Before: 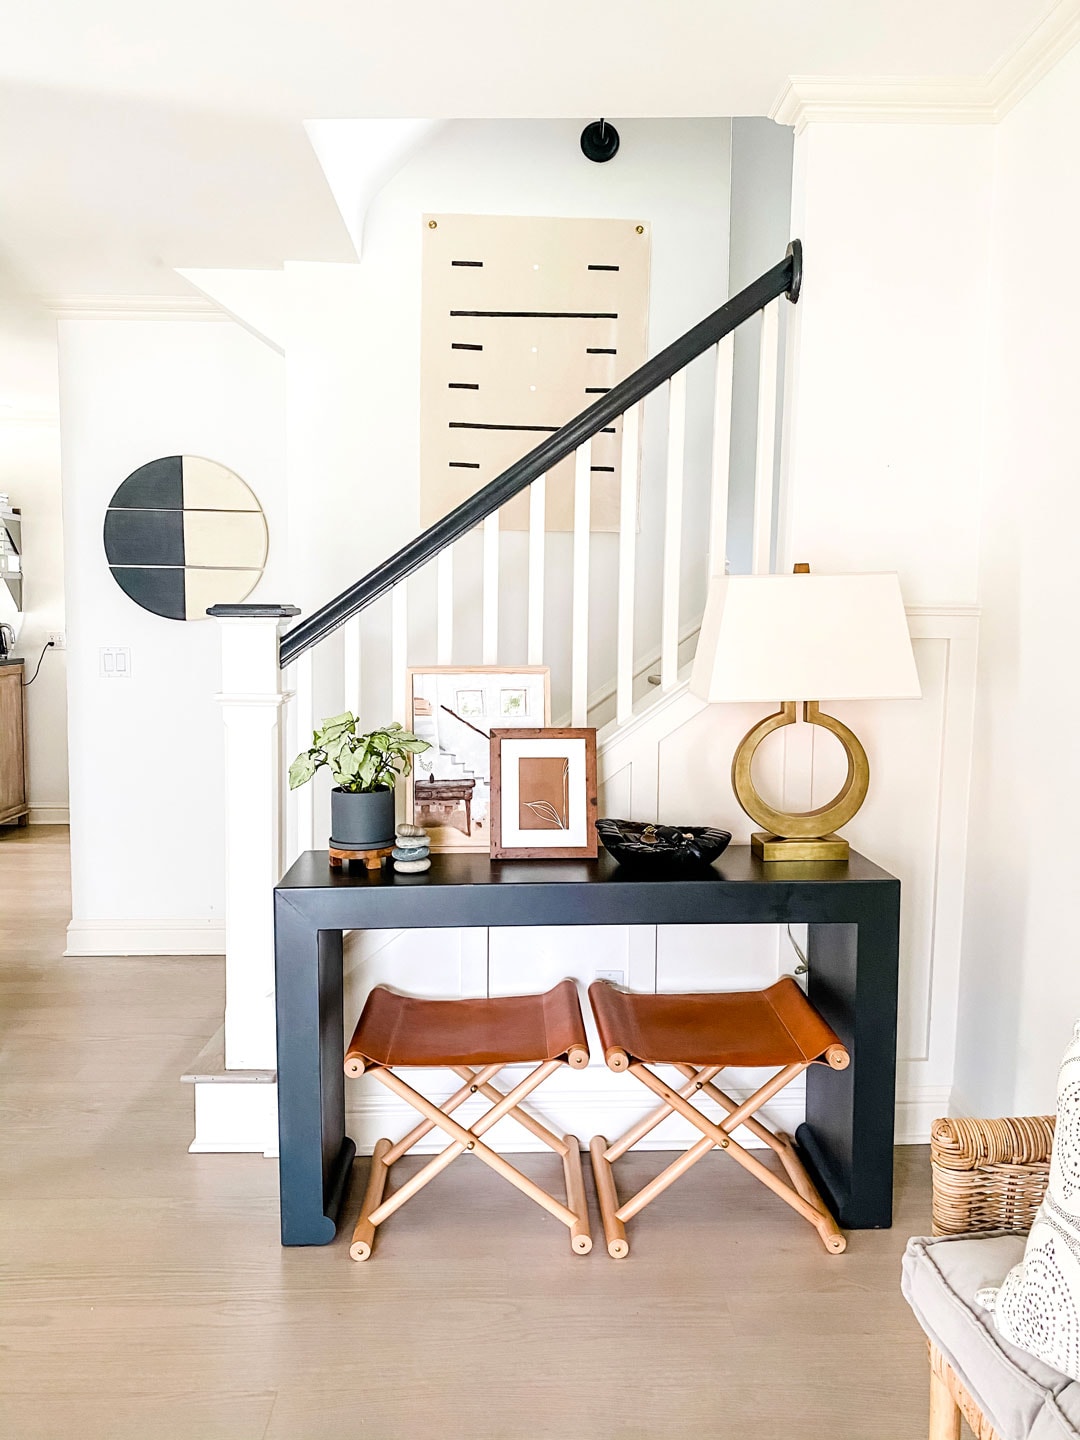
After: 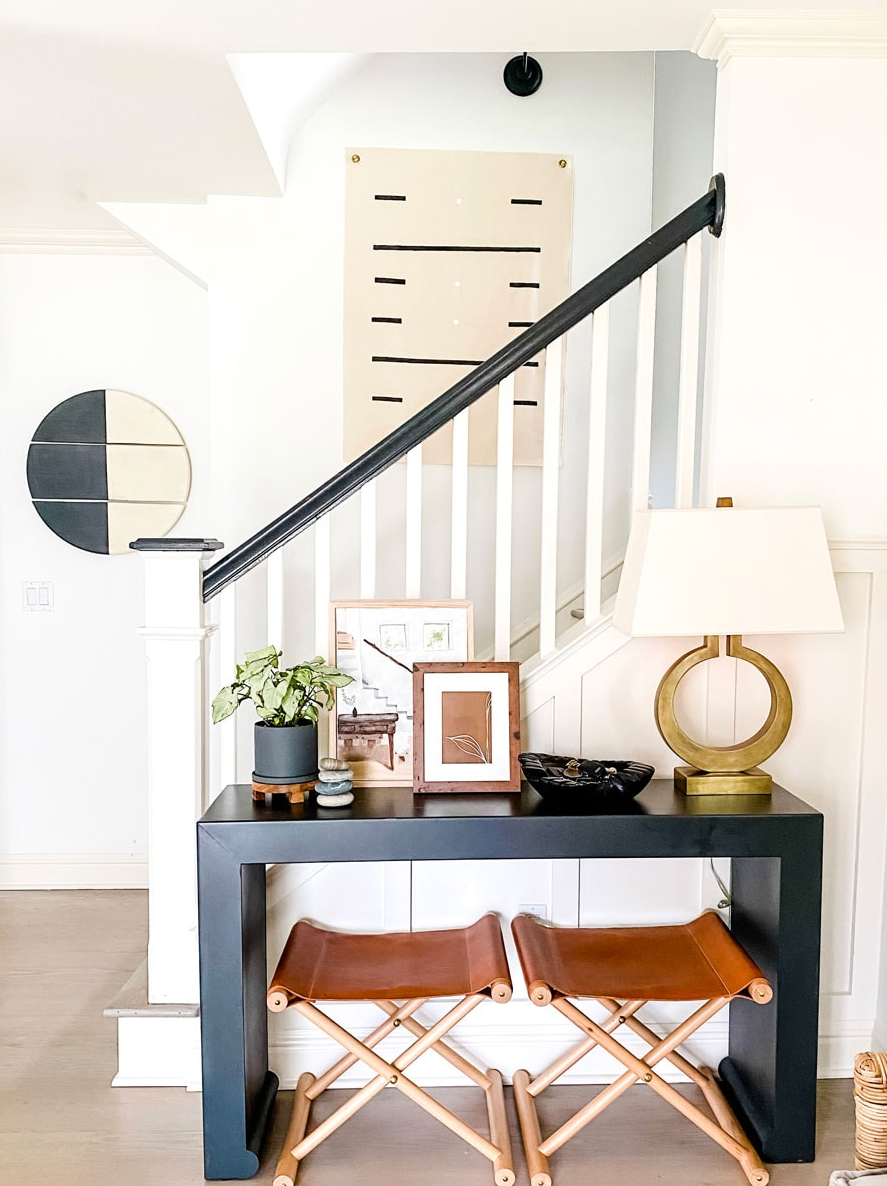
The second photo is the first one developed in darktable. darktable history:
crop and rotate: left 7.271%, top 4.613%, right 10.581%, bottom 13.006%
